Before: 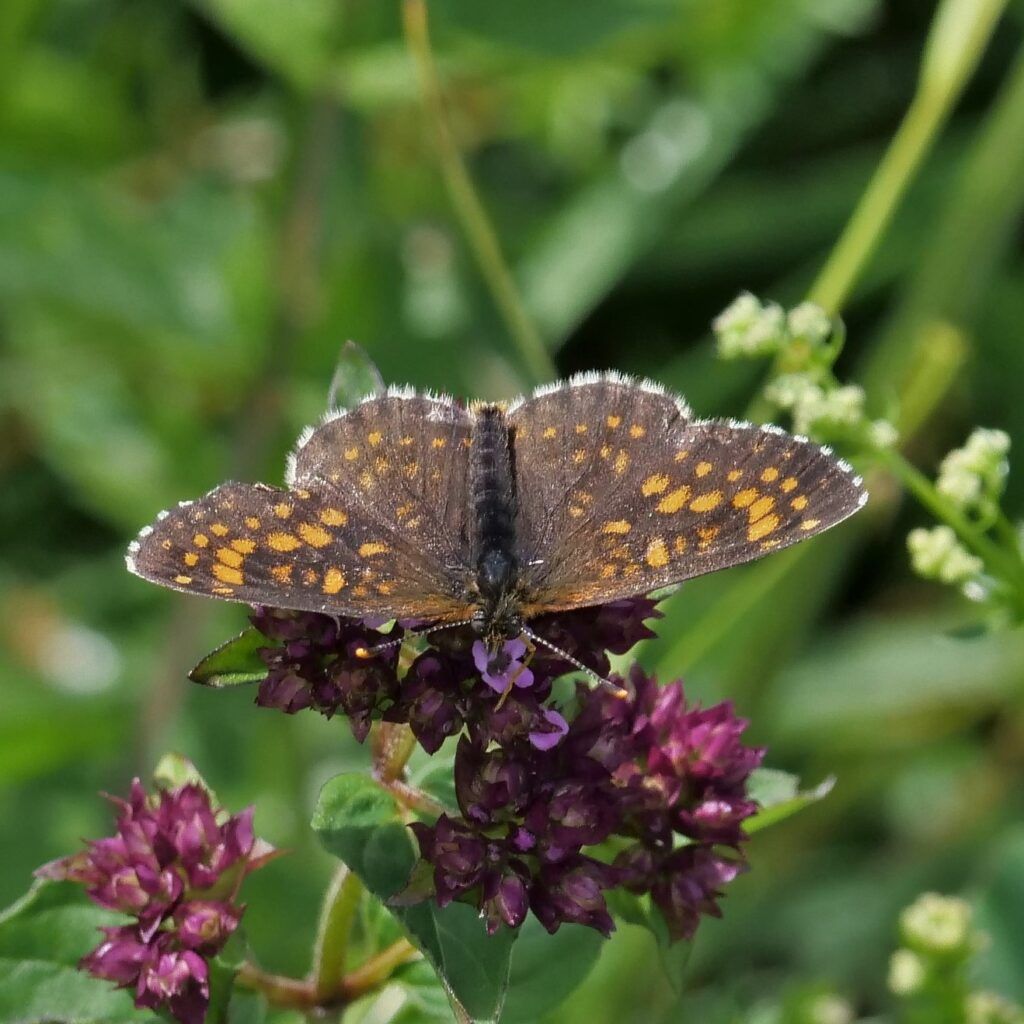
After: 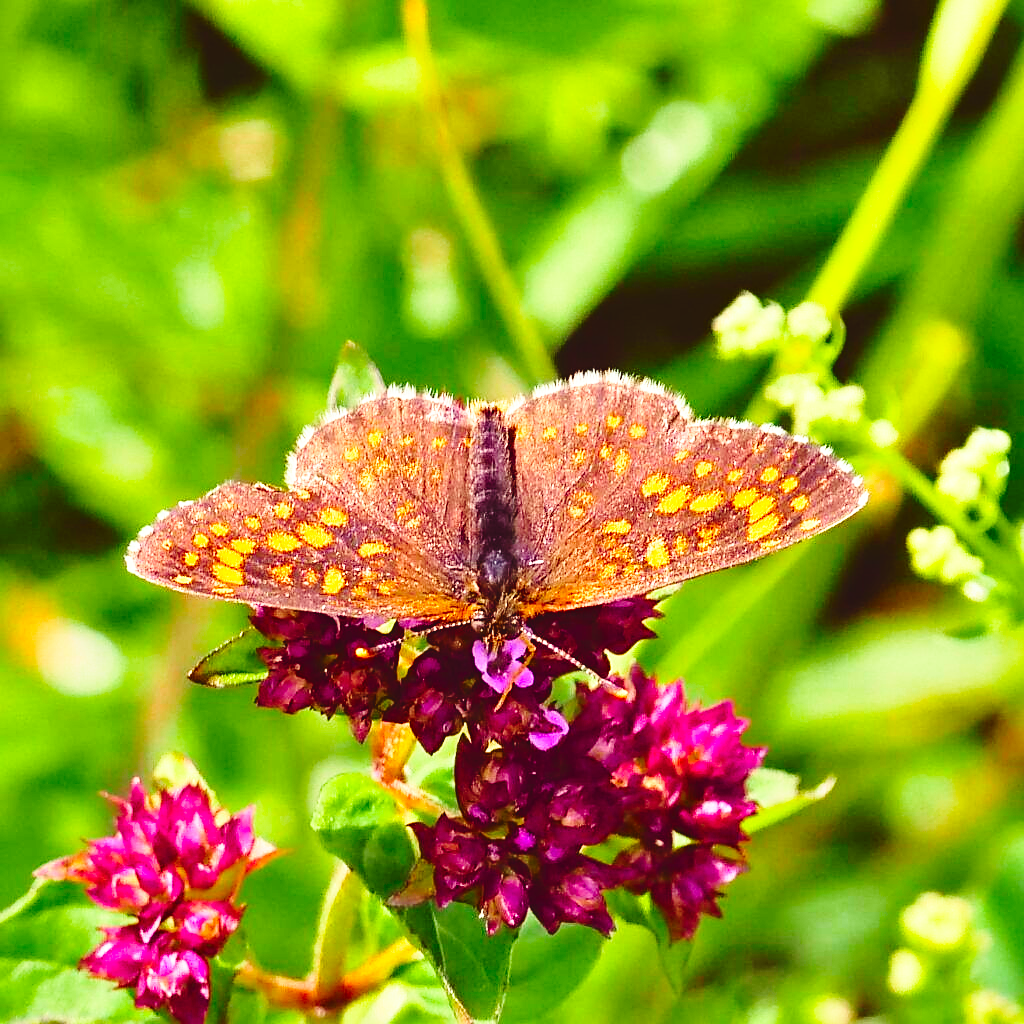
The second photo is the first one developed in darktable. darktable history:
base curve: curves: ch0 [(0, 0) (0.028, 0.03) (0.105, 0.232) (0.387, 0.748) (0.754, 0.968) (1, 1)], fusion 1, exposure shift 0.576, preserve colors none
rgb levels: mode RGB, independent channels, levels [[0, 0.5, 1], [0, 0.521, 1], [0, 0.536, 1]]
sharpen: on, module defaults
color balance rgb: shadows lift › chroma 3%, shadows lift › hue 280.8°, power › hue 330°, highlights gain › chroma 3%, highlights gain › hue 75.6°, global offset › luminance 1.5%, perceptual saturation grading › global saturation 20%, perceptual saturation grading › highlights -25%, perceptual saturation grading › shadows 50%, global vibrance 30%
tone curve: curves: ch0 [(0, 0.01) (0.037, 0.032) (0.131, 0.108) (0.275, 0.258) (0.483, 0.512) (0.61, 0.661) (0.696, 0.76) (0.792, 0.867) (0.911, 0.955) (0.997, 0.995)]; ch1 [(0, 0) (0.308, 0.268) (0.425, 0.383) (0.503, 0.502) (0.529, 0.543) (0.706, 0.754) (0.869, 0.907) (1, 1)]; ch2 [(0, 0) (0.228, 0.196) (0.336, 0.315) (0.399, 0.403) (0.485, 0.487) (0.502, 0.502) (0.525, 0.523) (0.545, 0.552) (0.587, 0.61) (0.636, 0.654) (0.711, 0.729) (0.855, 0.87) (0.998, 0.977)], color space Lab, independent channels, preserve colors none
